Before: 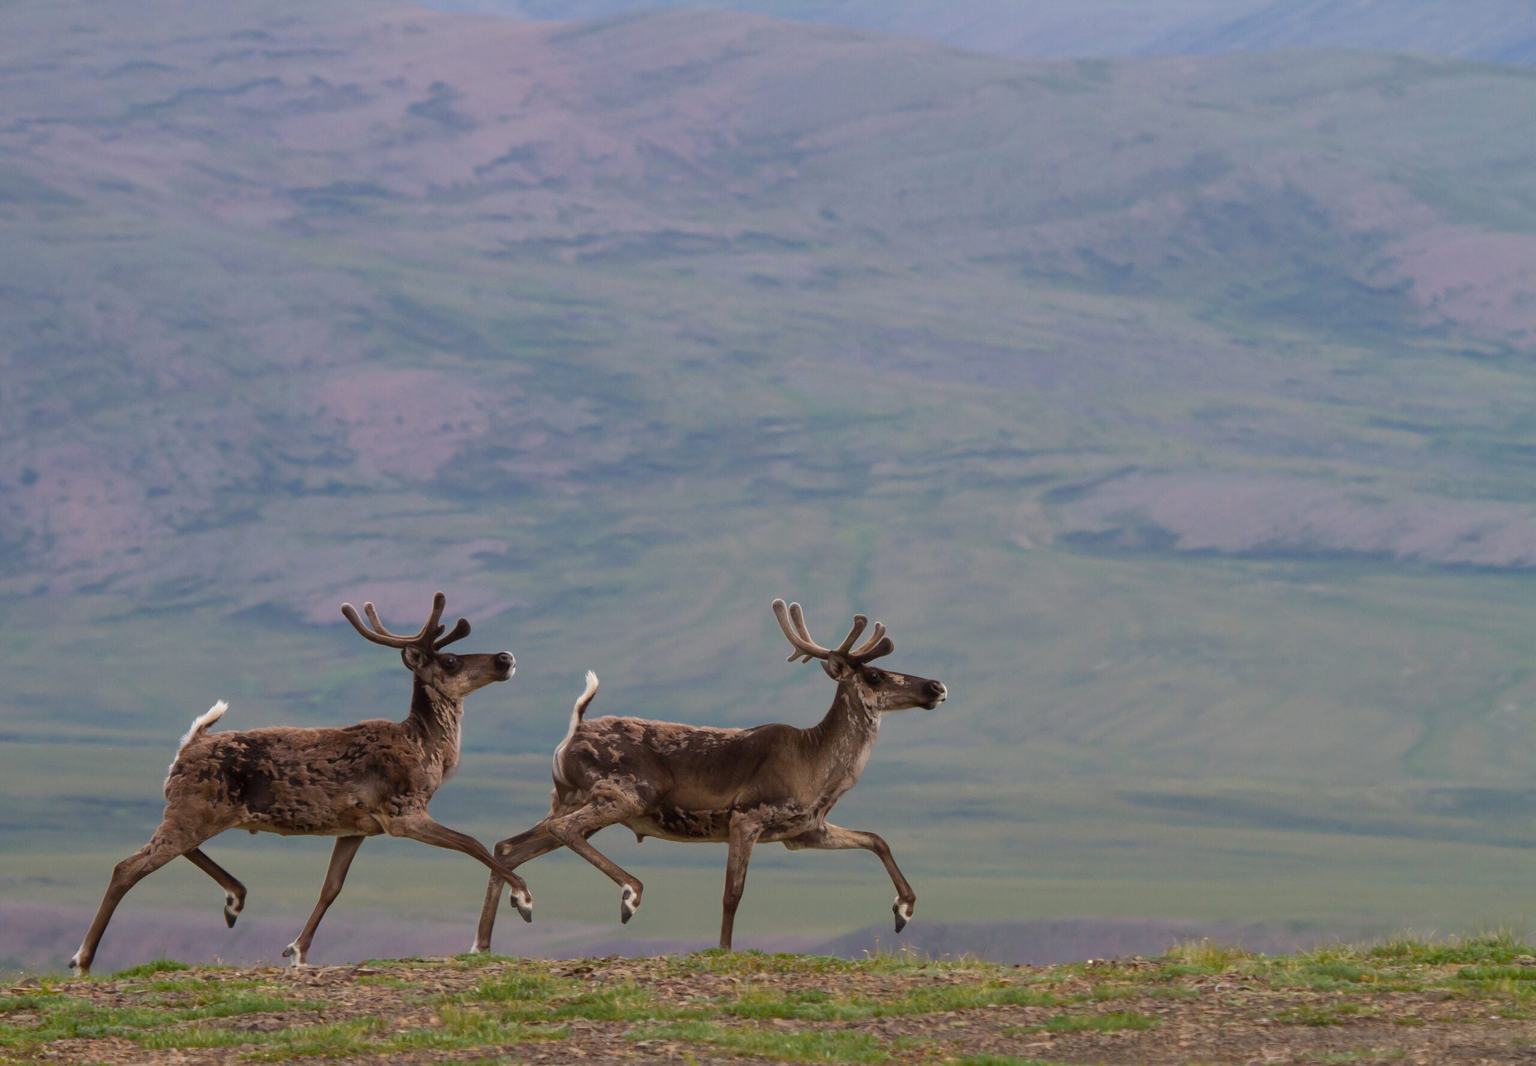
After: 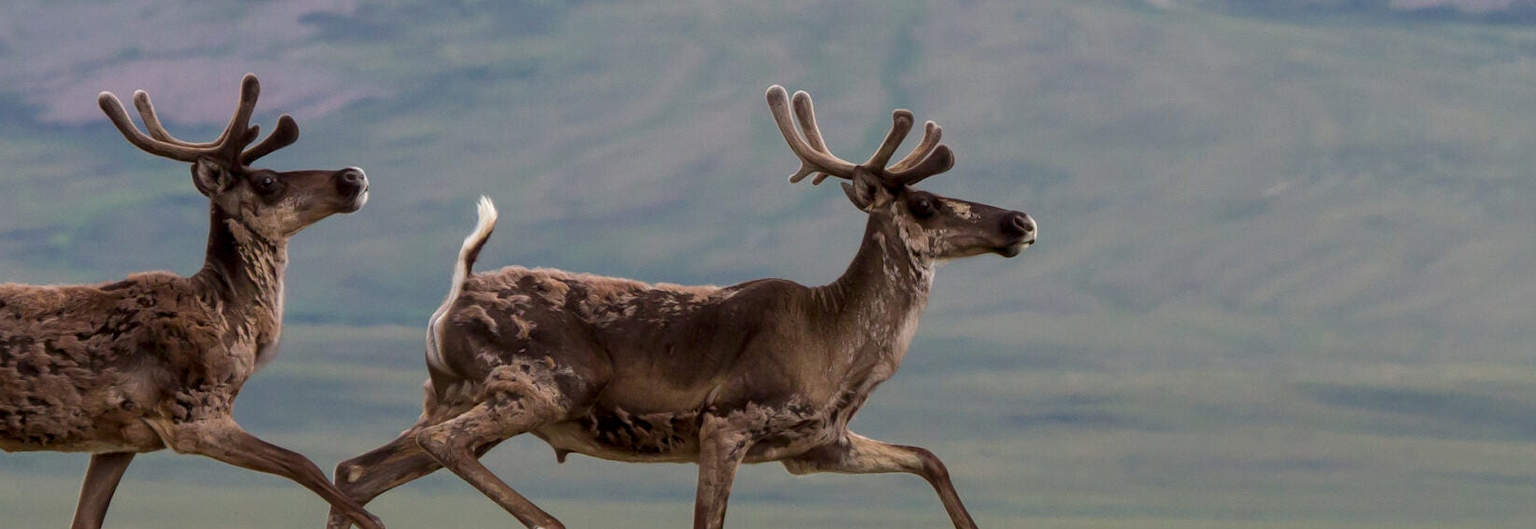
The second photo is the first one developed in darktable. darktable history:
crop: left 18.087%, top 51.051%, right 17.368%, bottom 16.814%
local contrast: on, module defaults
